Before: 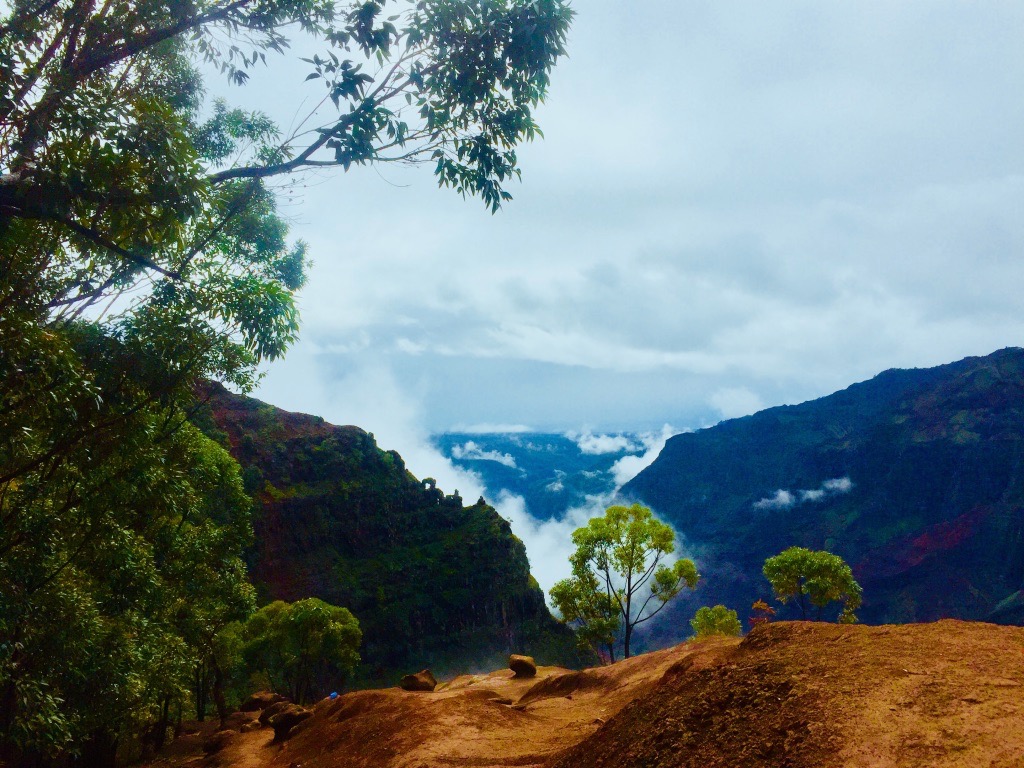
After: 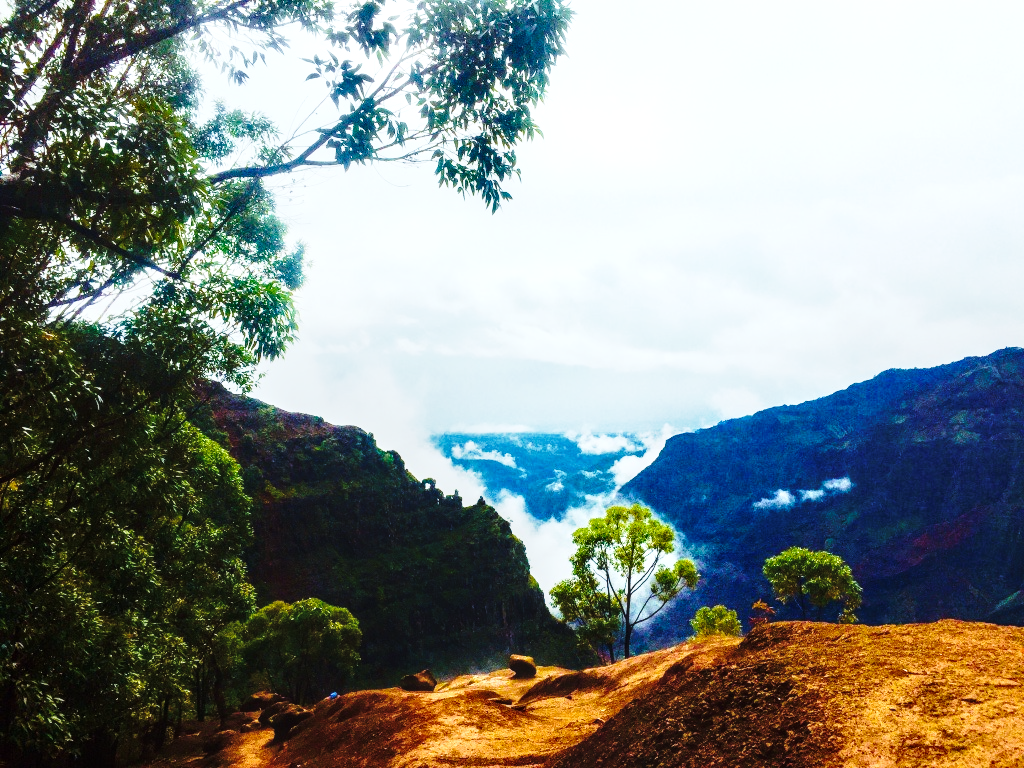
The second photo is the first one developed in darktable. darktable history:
base curve: curves: ch0 [(0, 0) (0.028, 0.03) (0.121, 0.232) (0.46, 0.748) (0.859, 0.968) (1, 1)], preserve colors none
local contrast: on, module defaults
tone equalizer: -8 EV -0.75 EV, -7 EV -0.7 EV, -6 EV -0.6 EV, -5 EV -0.4 EV, -3 EV 0.4 EV, -2 EV 0.6 EV, -1 EV 0.7 EV, +0 EV 0.75 EV, edges refinement/feathering 500, mask exposure compensation -1.57 EV, preserve details no
